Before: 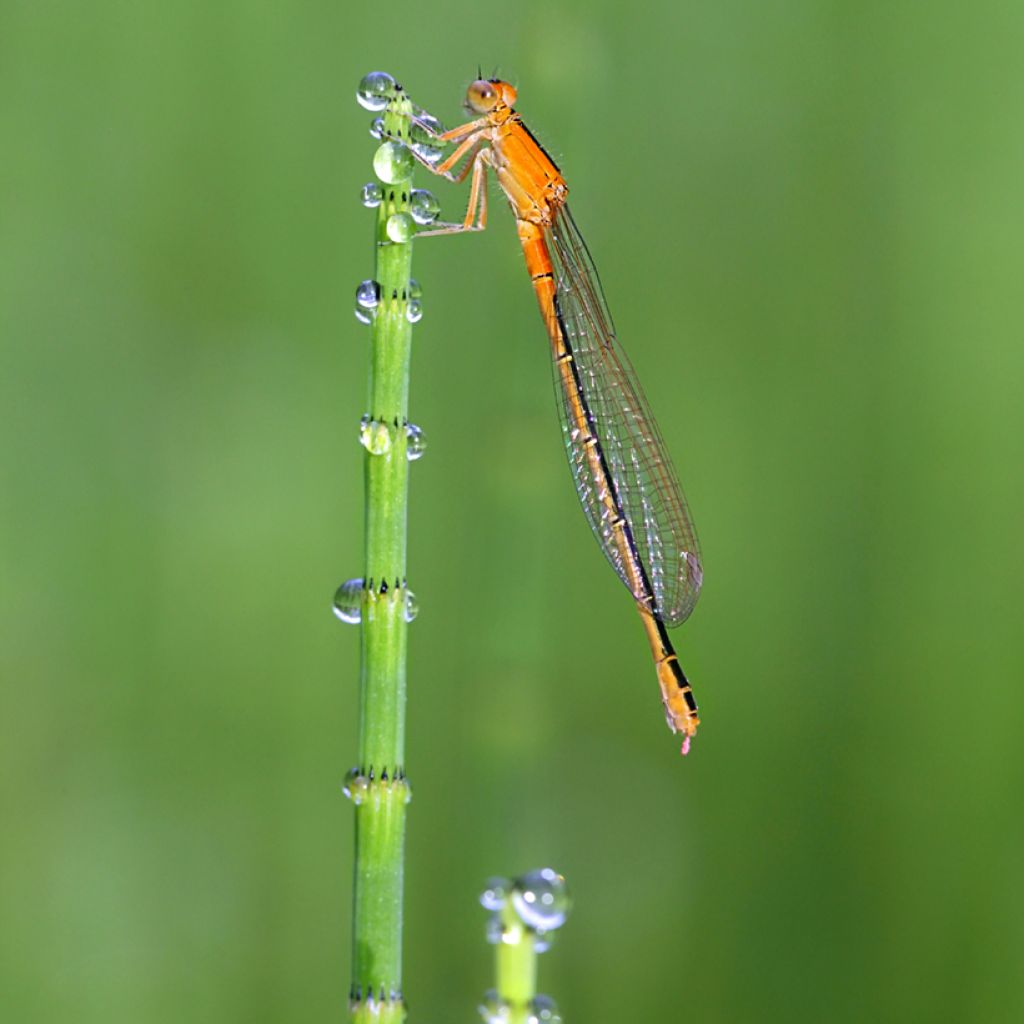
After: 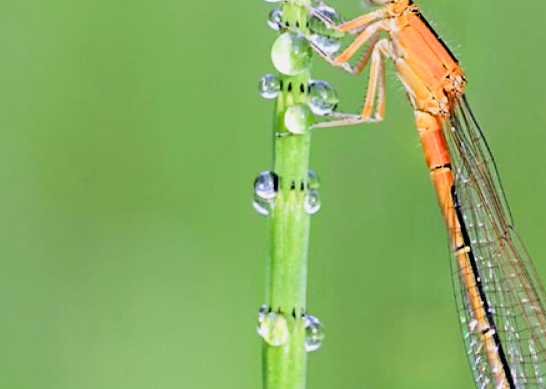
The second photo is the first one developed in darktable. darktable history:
filmic rgb: black relative exposure -5.11 EV, white relative exposure 3.99 EV, hardness 2.9, contrast 1.19, highlights saturation mix -29.12%
crop: left 10.057%, top 10.73%, right 36.532%, bottom 51.233%
tone equalizer: edges refinement/feathering 500, mask exposure compensation -1.57 EV, preserve details no
exposure: exposure 0.557 EV, compensate highlight preservation false
